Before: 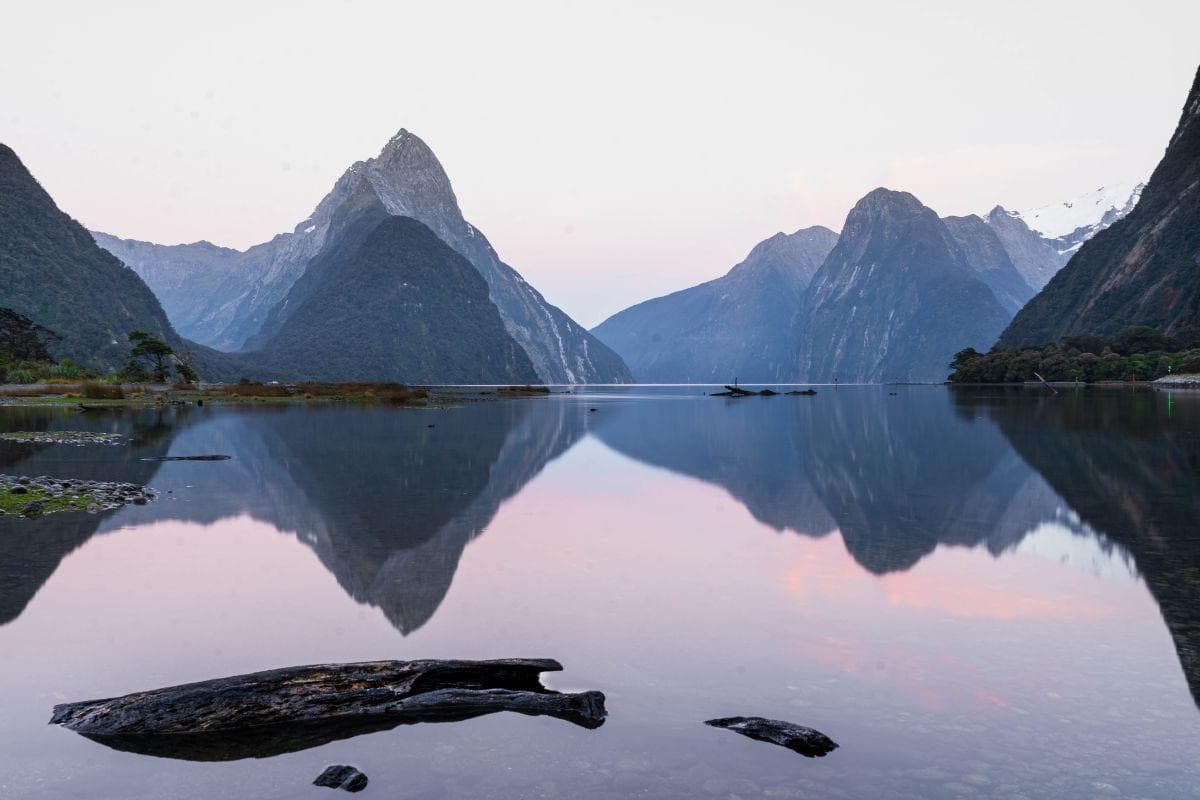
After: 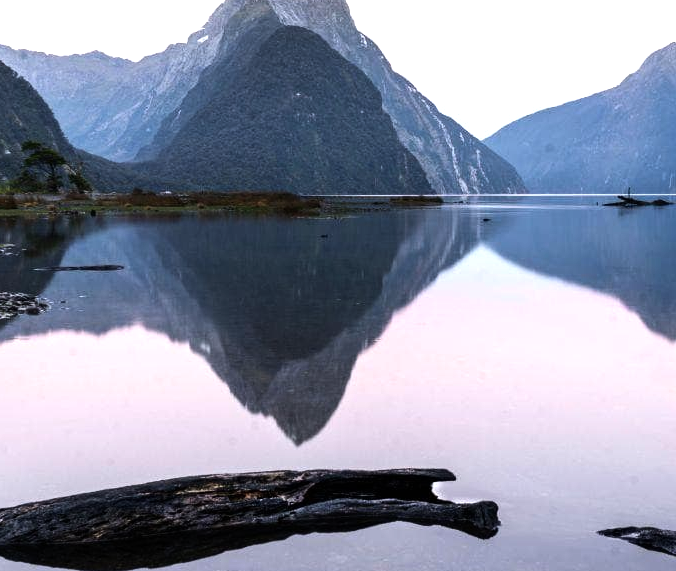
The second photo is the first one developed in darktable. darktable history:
crop: left 8.966%, top 23.852%, right 34.699%, bottom 4.703%
tone equalizer: -8 EV -0.75 EV, -7 EV -0.7 EV, -6 EV -0.6 EV, -5 EV -0.4 EV, -3 EV 0.4 EV, -2 EV 0.6 EV, -1 EV 0.7 EV, +0 EV 0.75 EV, edges refinement/feathering 500, mask exposure compensation -1.57 EV, preserve details no
